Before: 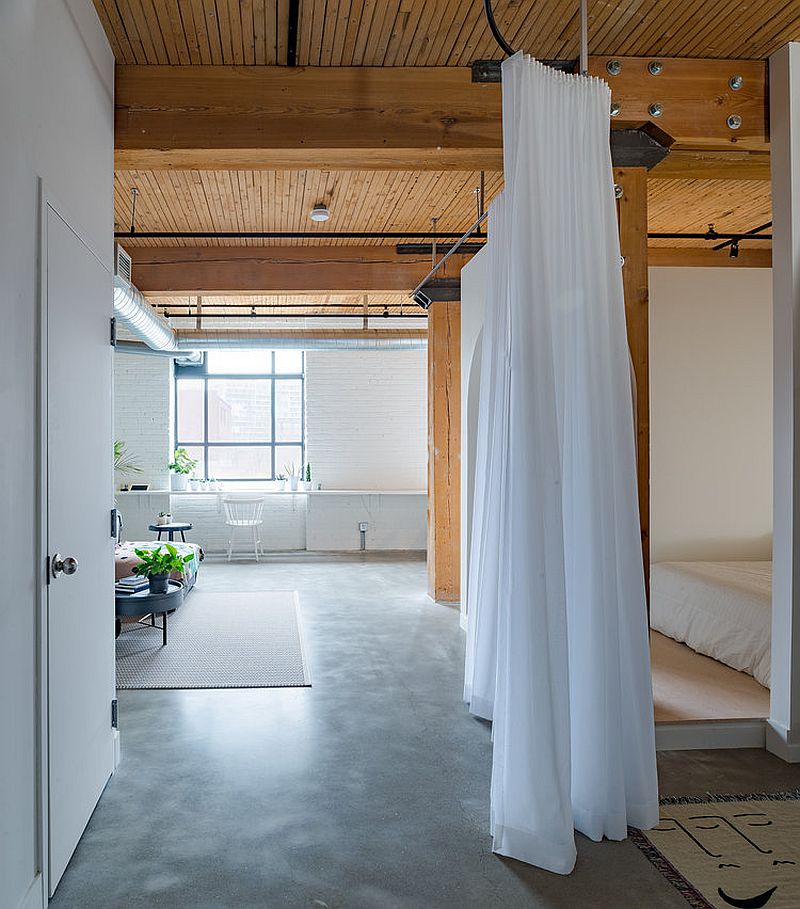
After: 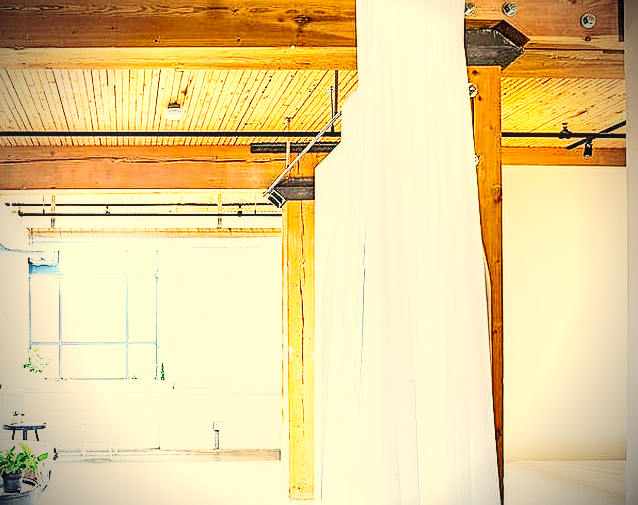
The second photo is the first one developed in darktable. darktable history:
exposure: black level correction 0, exposure 0.7 EV, compensate highlight preservation false
vignetting: brightness -0.866
color correction: highlights a* 2.55, highlights b* 23.28
contrast brightness saturation: contrast 0.197, brightness 0.166, saturation 0.224
sharpen: on, module defaults
local contrast: on, module defaults
crop: left 18.341%, top 11.114%, right 1.849%, bottom 33.275%
base curve: curves: ch0 [(0, 0) (0.026, 0.03) (0.109, 0.232) (0.351, 0.748) (0.669, 0.968) (1, 1)], preserve colors none
